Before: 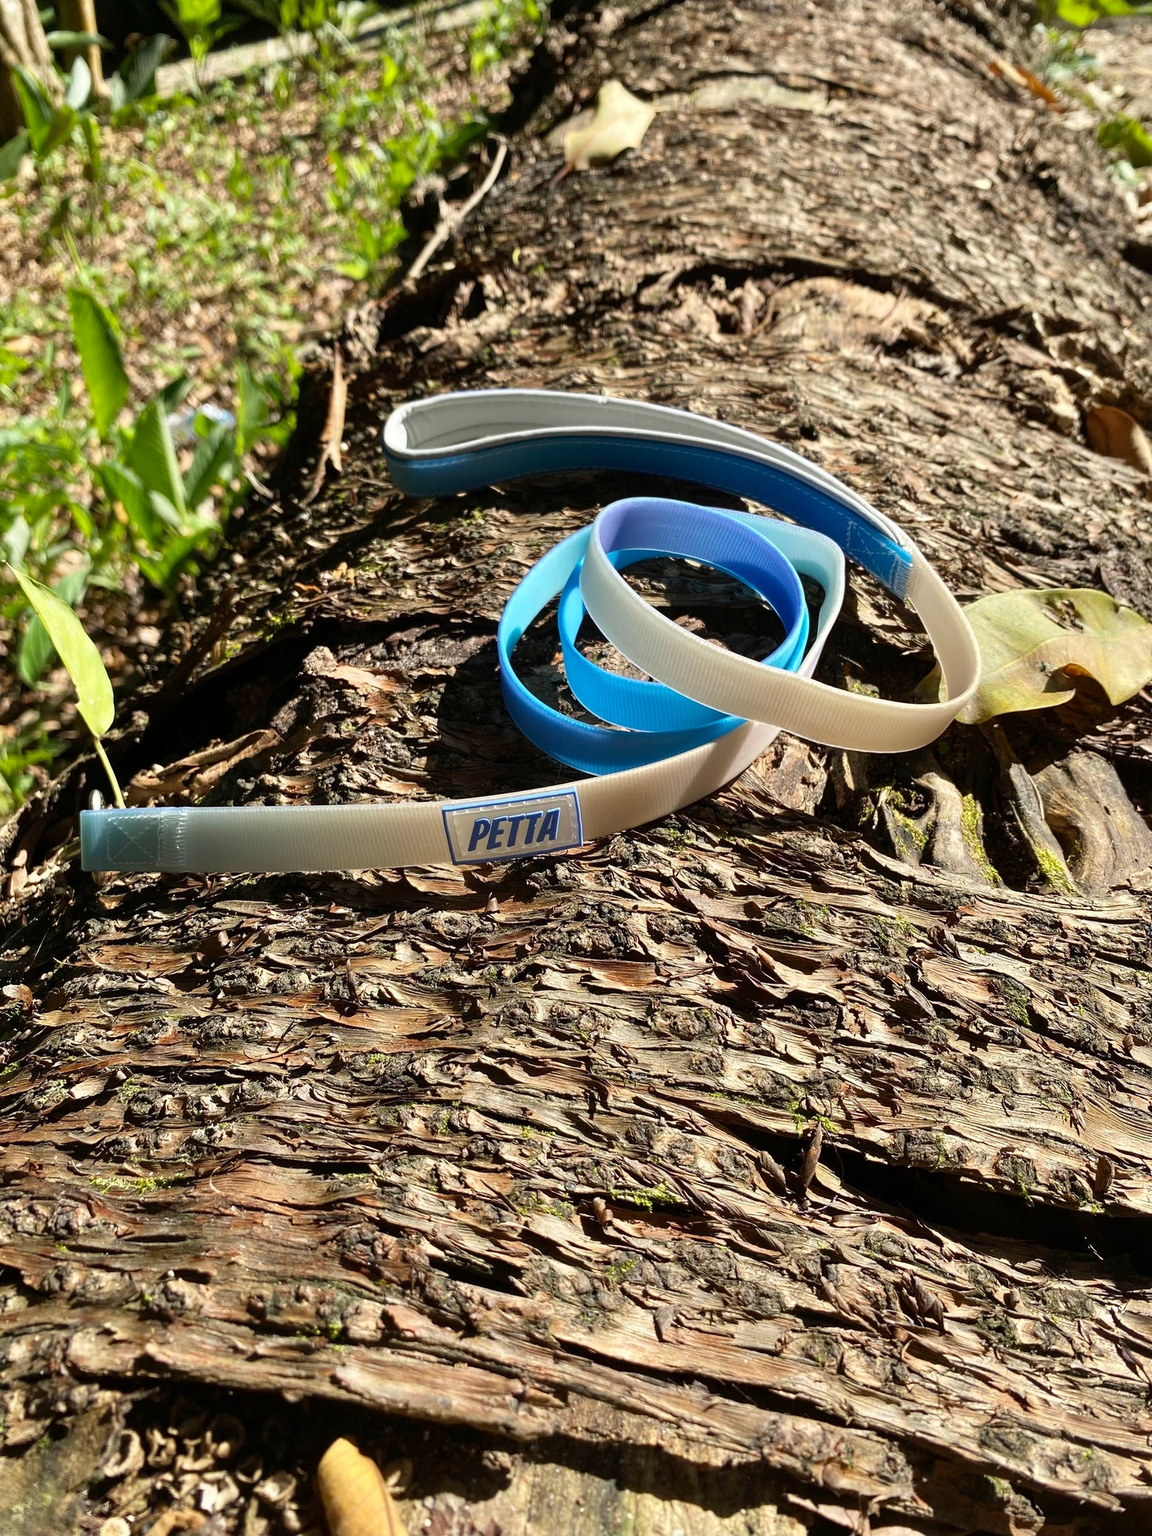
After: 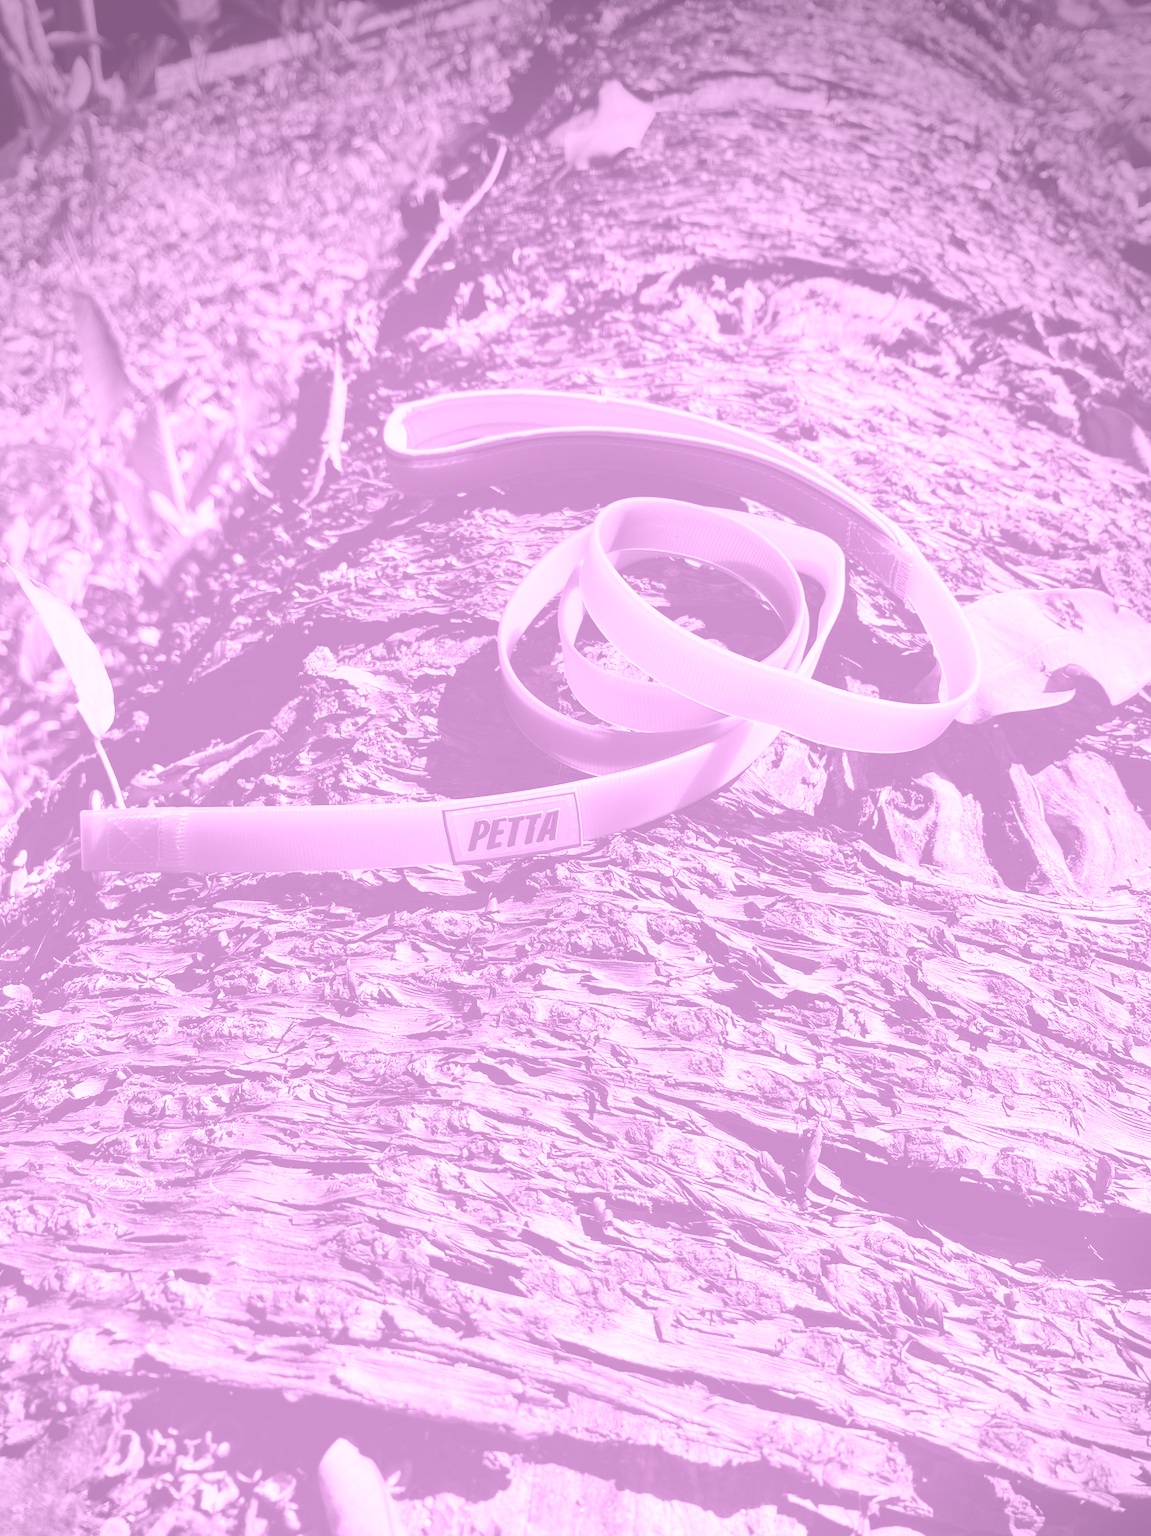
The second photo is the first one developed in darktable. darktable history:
exposure: black level correction 0.005, exposure 0.001 EV, compensate highlight preservation false
white balance: red 1.08, blue 0.791
vignetting: brightness -0.629, saturation -0.007, center (-0.028, 0.239)
tone equalizer: -8 EV -0.75 EV, -7 EV -0.7 EV, -6 EV -0.6 EV, -5 EV -0.4 EV, -3 EV 0.4 EV, -2 EV 0.6 EV, -1 EV 0.7 EV, +0 EV 0.75 EV, edges refinement/feathering 500, mask exposure compensation -1.57 EV, preserve details no
colorize: hue 331.2°, saturation 75%, source mix 30.28%, lightness 70.52%, version 1
